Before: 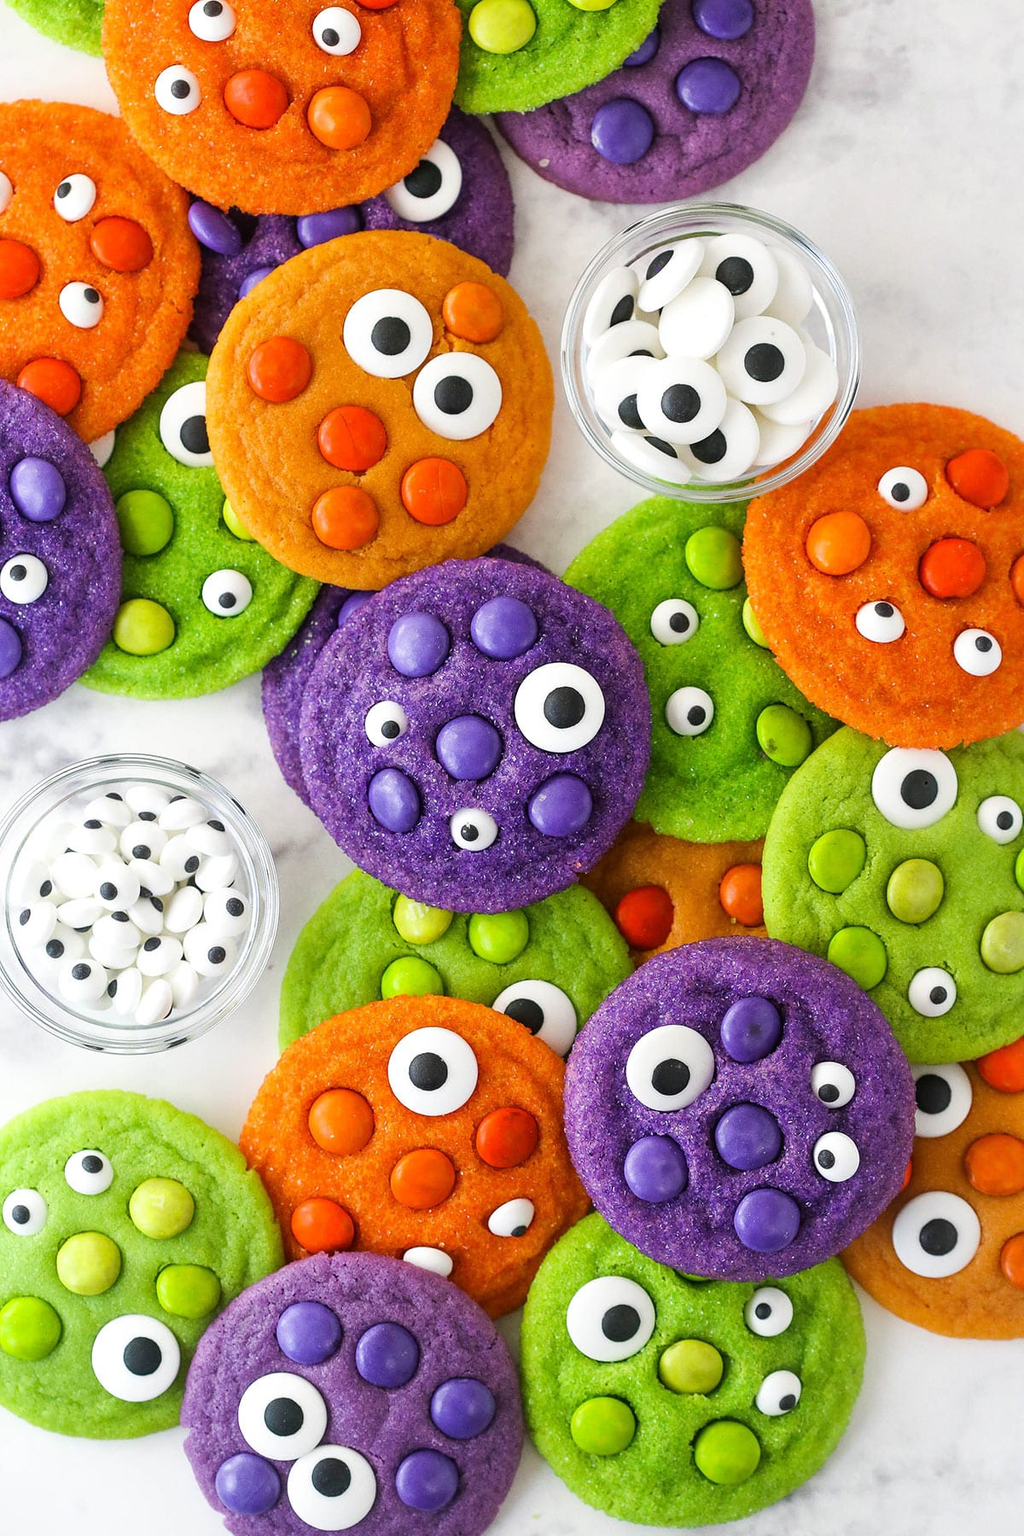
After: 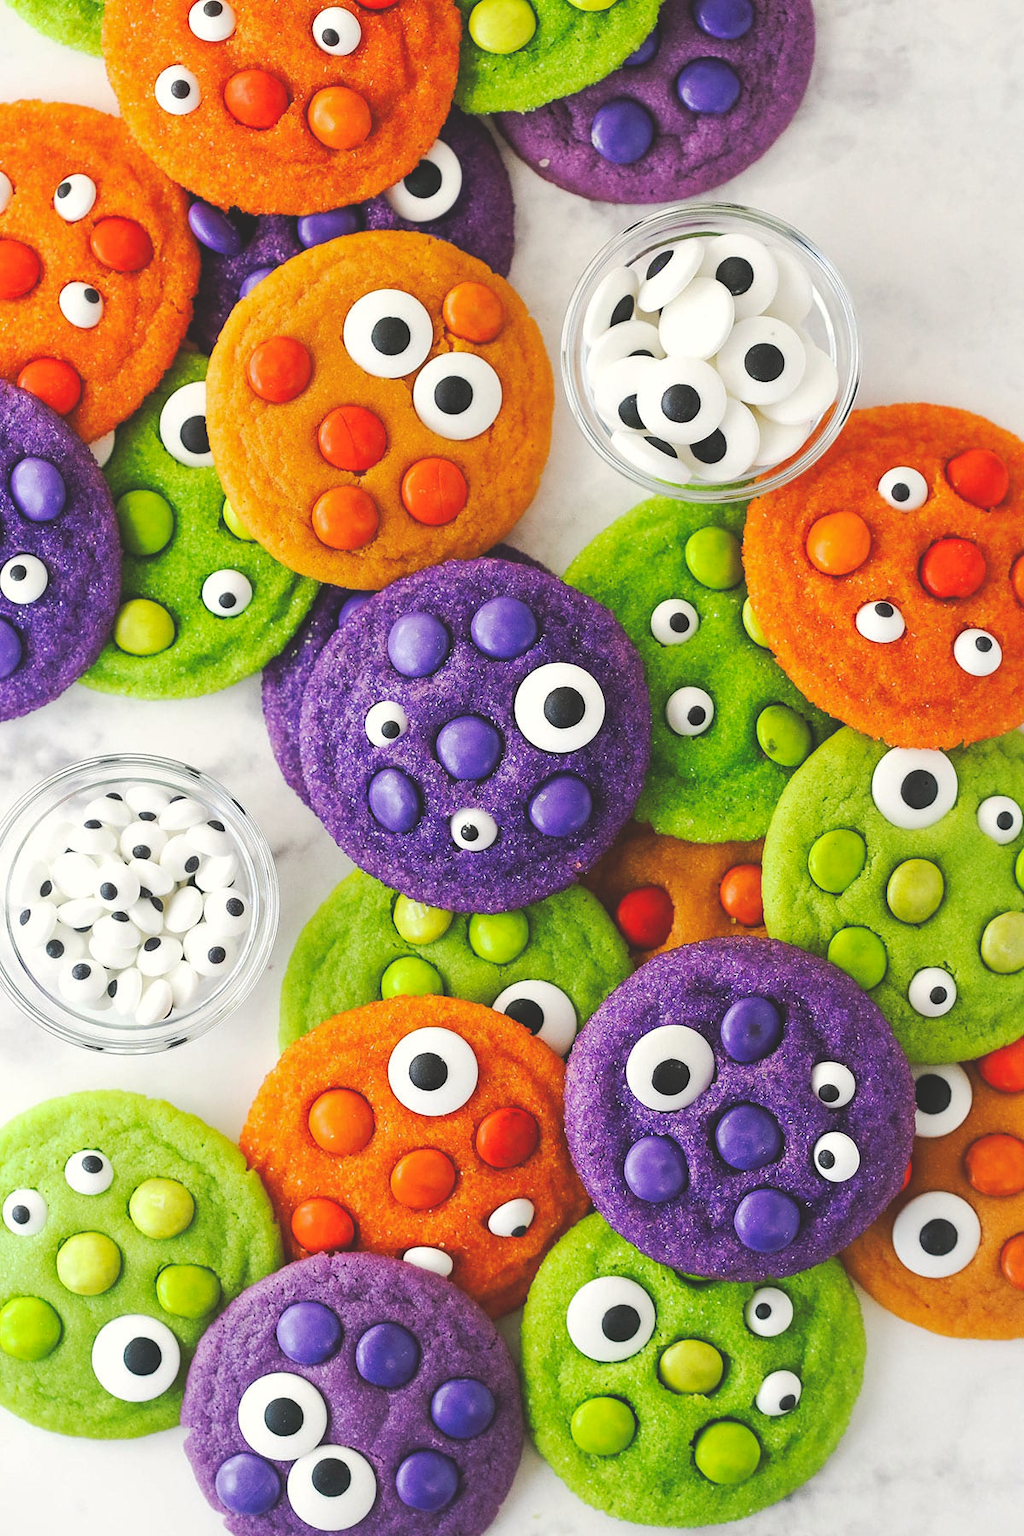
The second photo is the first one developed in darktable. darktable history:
tone curve: curves: ch0 [(0, 0) (0.003, 0.156) (0.011, 0.156) (0.025, 0.157) (0.044, 0.164) (0.069, 0.172) (0.1, 0.181) (0.136, 0.191) (0.177, 0.214) (0.224, 0.245) (0.277, 0.285) (0.335, 0.333) (0.399, 0.387) (0.468, 0.471) (0.543, 0.556) (0.623, 0.648) (0.709, 0.734) (0.801, 0.809) (0.898, 0.891) (1, 1)], preserve colors none
color correction: highlights b* 3
contrast brightness saturation: contrast 0.01, saturation -0.05
